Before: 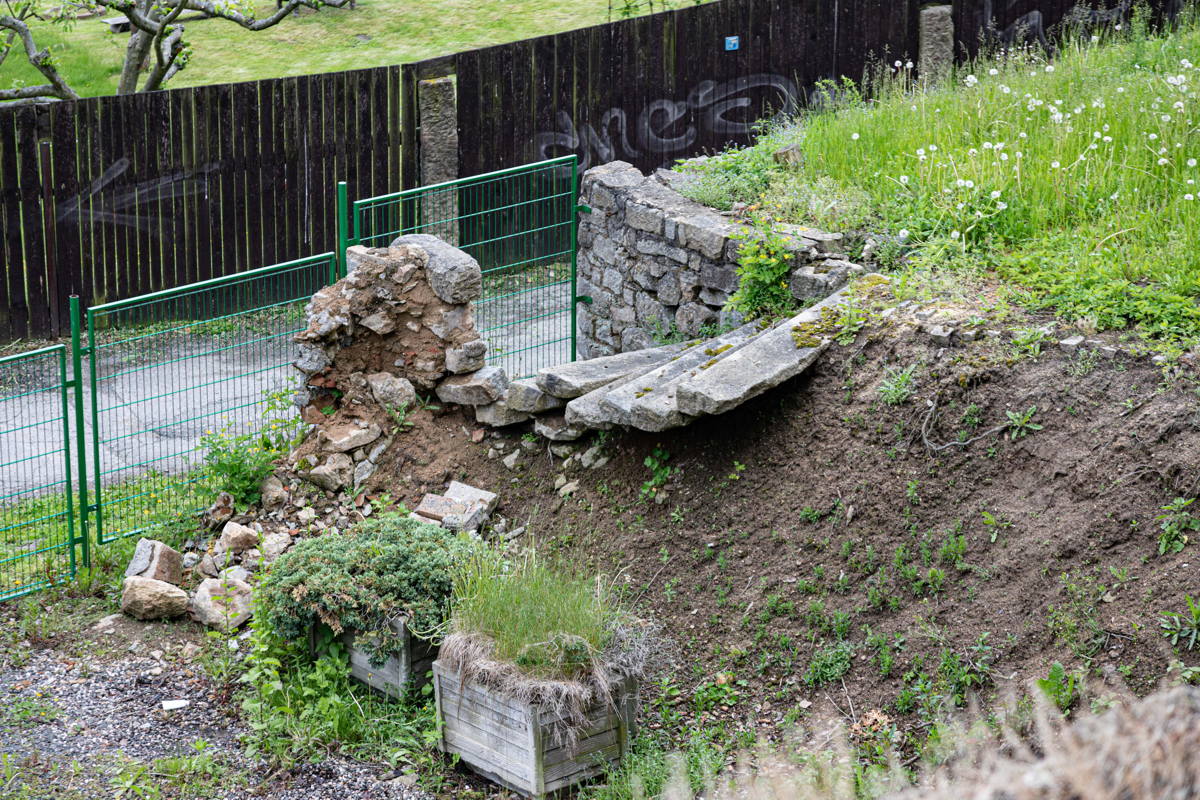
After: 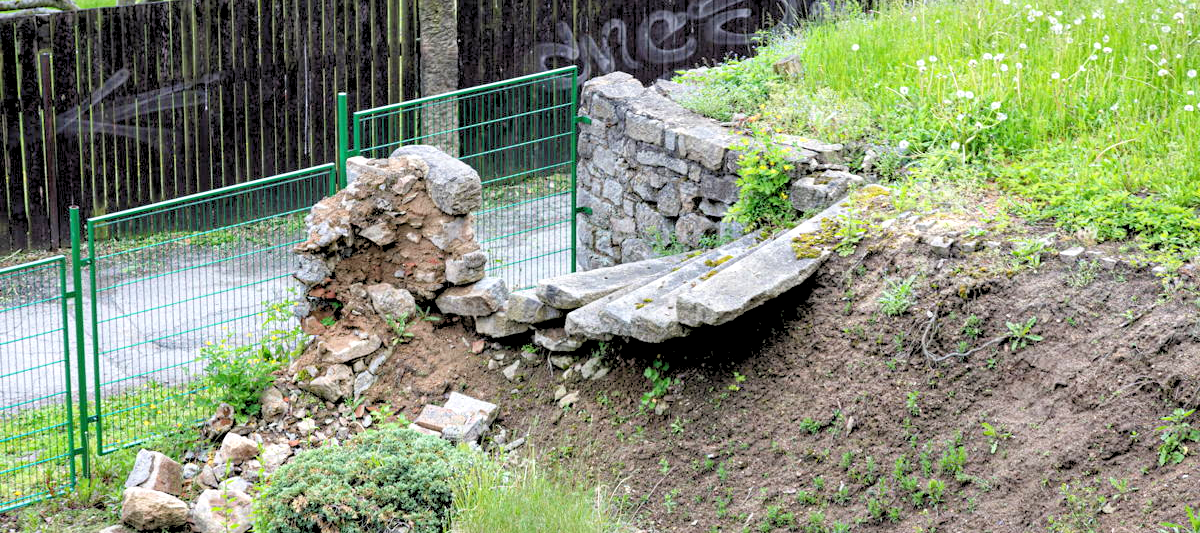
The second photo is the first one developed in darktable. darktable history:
crop: top 11.166%, bottom 22.168%
rgb levels: preserve colors sum RGB, levels [[0.038, 0.433, 0.934], [0, 0.5, 1], [0, 0.5, 1]]
exposure: black level correction 0, exposure 0.7 EV, compensate exposure bias true, compensate highlight preservation false
